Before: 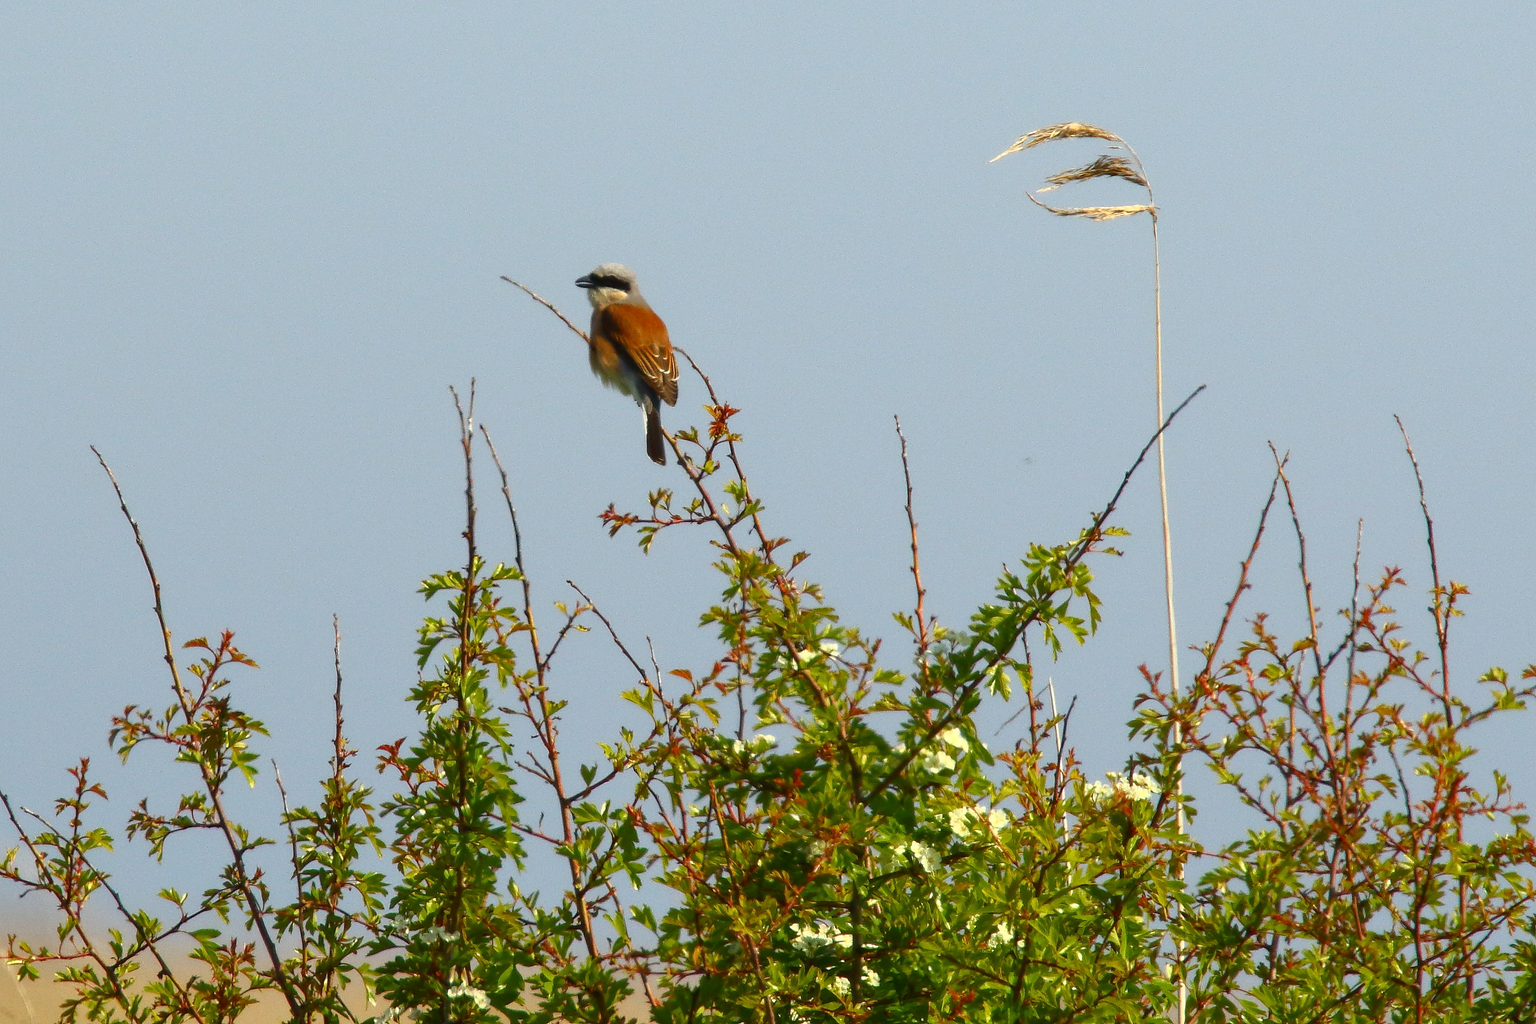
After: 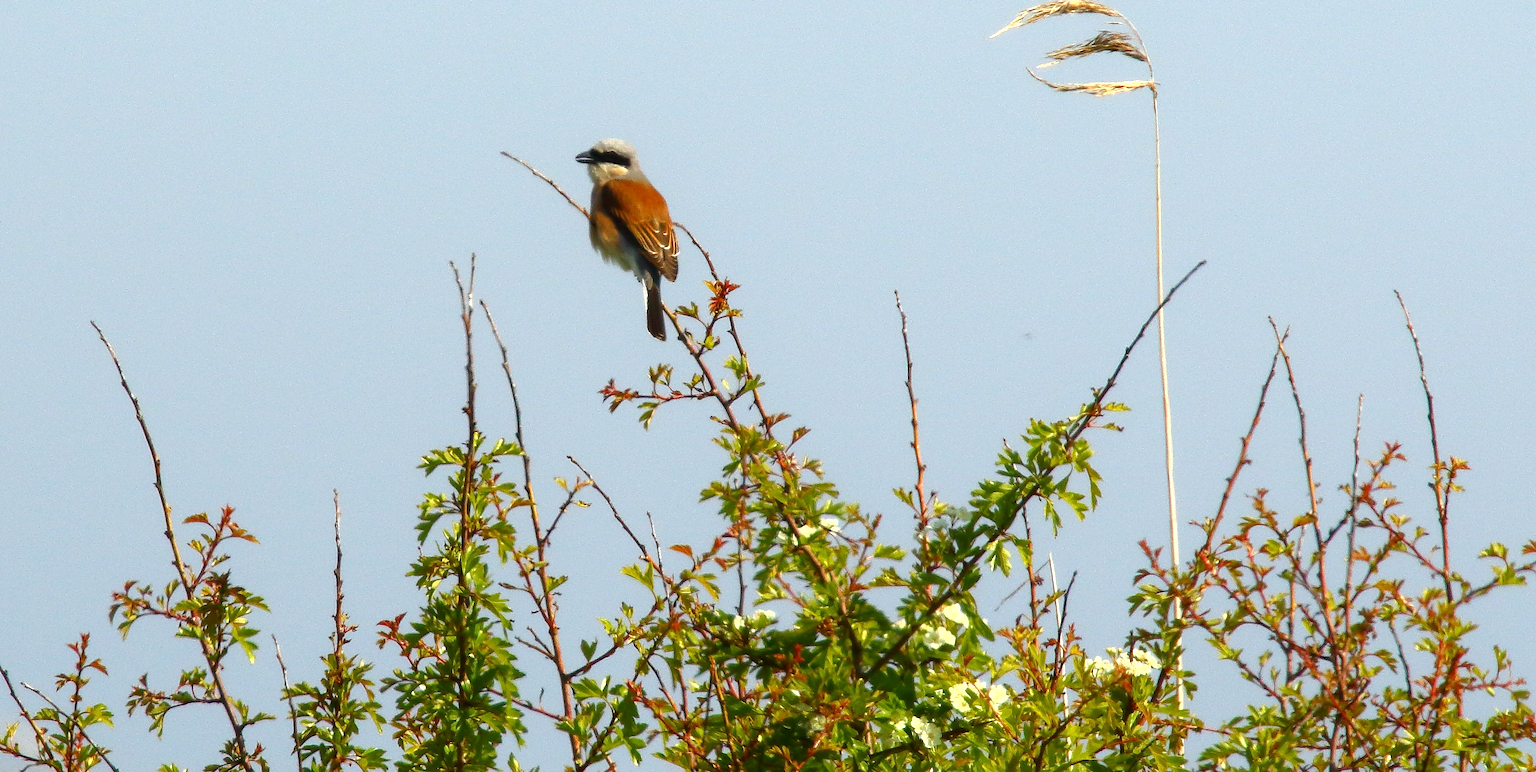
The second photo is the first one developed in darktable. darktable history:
crop and rotate: top 12.217%, bottom 12.331%
tone equalizer: -8 EV -0.392 EV, -7 EV -0.361 EV, -6 EV -0.323 EV, -5 EV -0.237 EV, -3 EV 0.204 EV, -2 EV 0.353 EV, -1 EV 0.393 EV, +0 EV 0.444 EV, mask exposure compensation -0.51 EV
